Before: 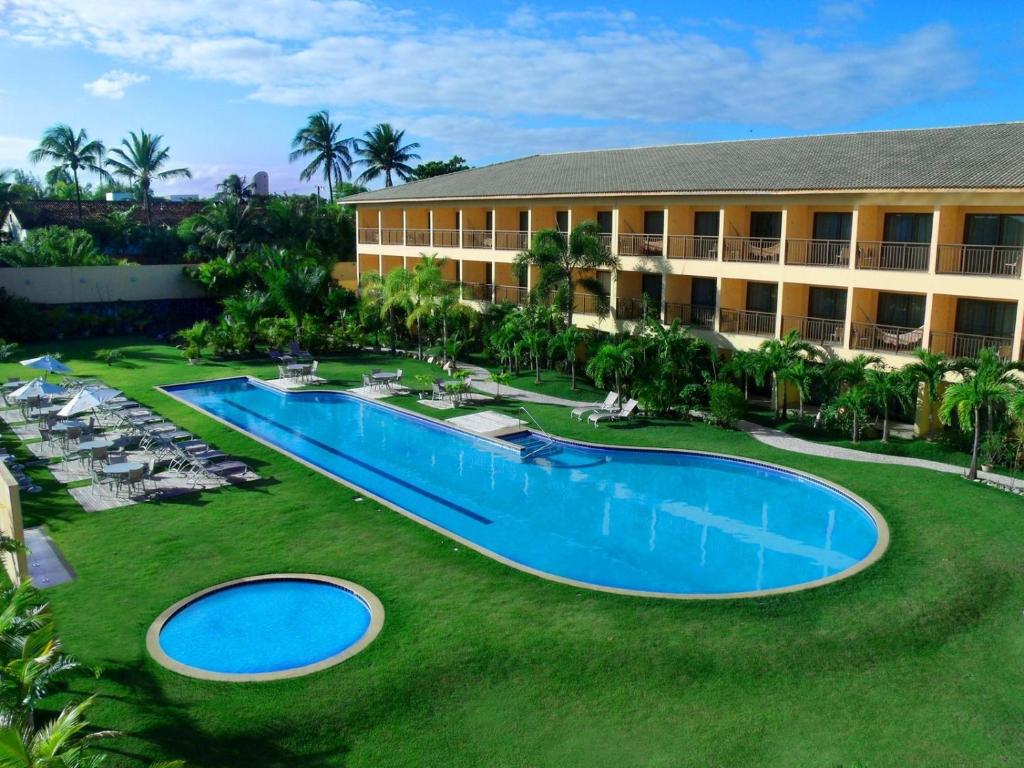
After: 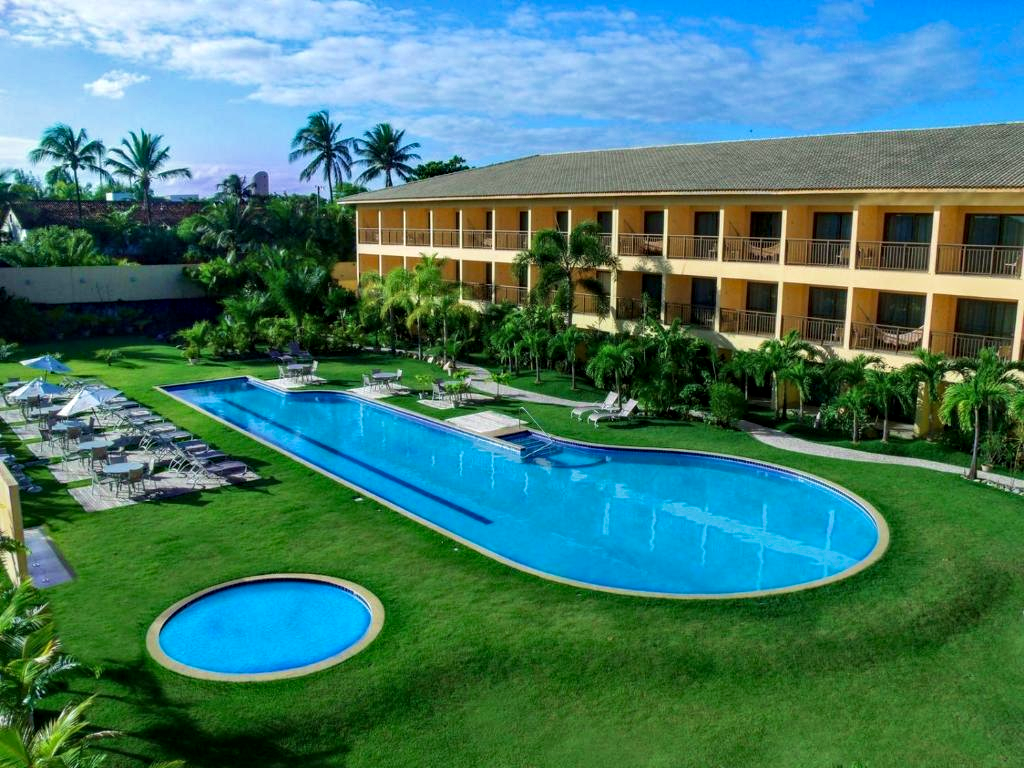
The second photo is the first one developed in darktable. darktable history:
haze removal: compatibility mode true, adaptive false
velvia: on, module defaults
local contrast: on, module defaults
